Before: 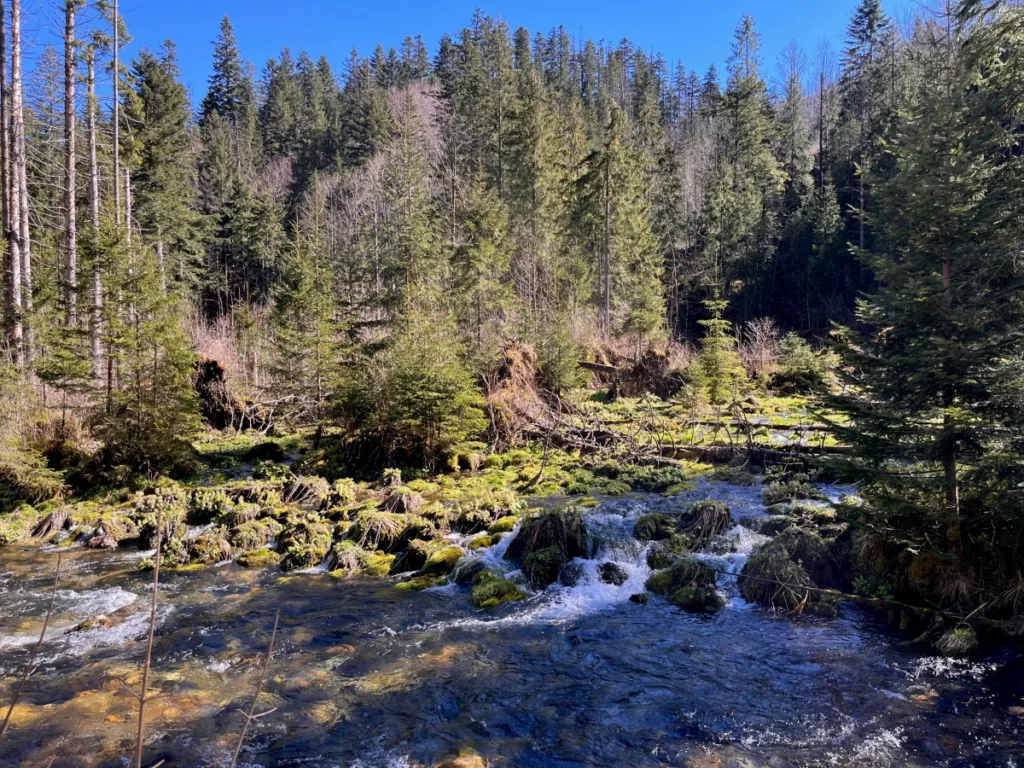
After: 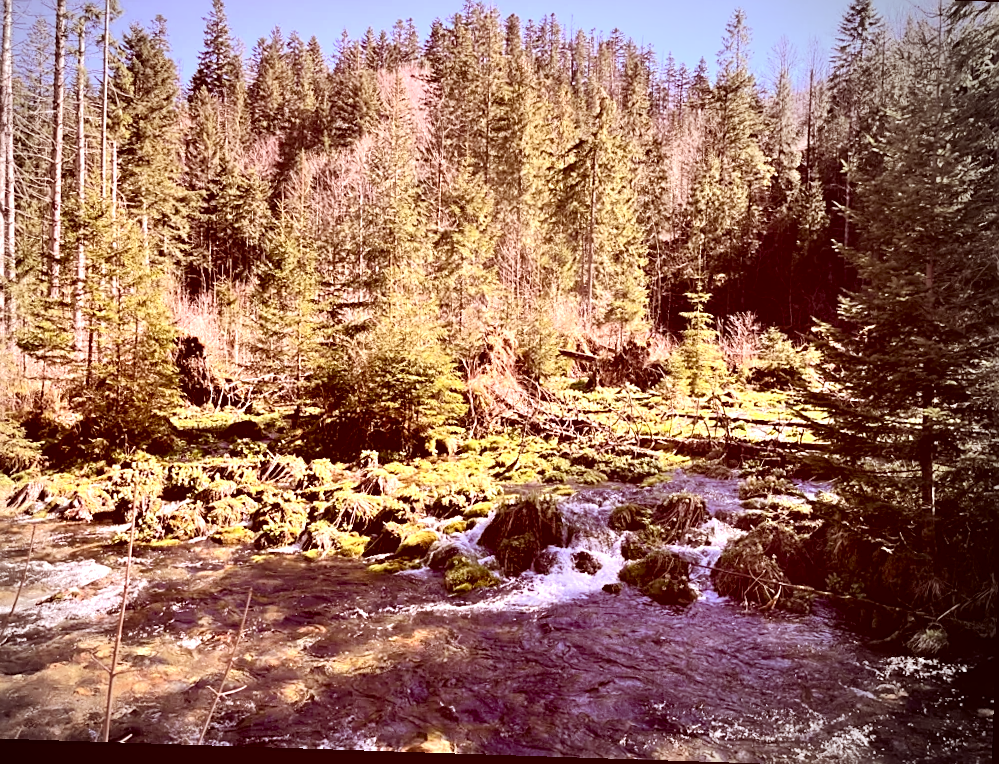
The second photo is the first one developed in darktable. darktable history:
tone equalizer: -8 EV -0.404 EV, -7 EV -0.385 EV, -6 EV -0.353 EV, -5 EV -0.192 EV, -3 EV 0.192 EV, -2 EV 0.335 EV, -1 EV 0.393 EV, +0 EV 0.426 EV
crop and rotate: angle -1.88°, left 3.101%, top 3.872%, right 1.554%, bottom 0.714%
sharpen: on, module defaults
color correction: highlights a* 9.2, highlights b* 8.99, shadows a* 39.33, shadows b* 39.7, saturation 0.818
vignetting: fall-off start 75.04%, center (-0.12, -0.01), width/height ratio 1.086
exposure: black level correction 0, exposure 0.499 EV, compensate highlight preservation false
tone curve: curves: ch0 [(0, 0) (0.003, 0.045) (0.011, 0.051) (0.025, 0.057) (0.044, 0.074) (0.069, 0.096) (0.1, 0.125) (0.136, 0.16) (0.177, 0.201) (0.224, 0.242) (0.277, 0.299) (0.335, 0.362) (0.399, 0.432) (0.468, 0.512) (0.543, 0.601) (0.623, 0.691) (0.709, 0.786) (0.801, 0.876) (0.898, 0.927) (1, 1)], color space Lab, independent channels, preserve colors none
